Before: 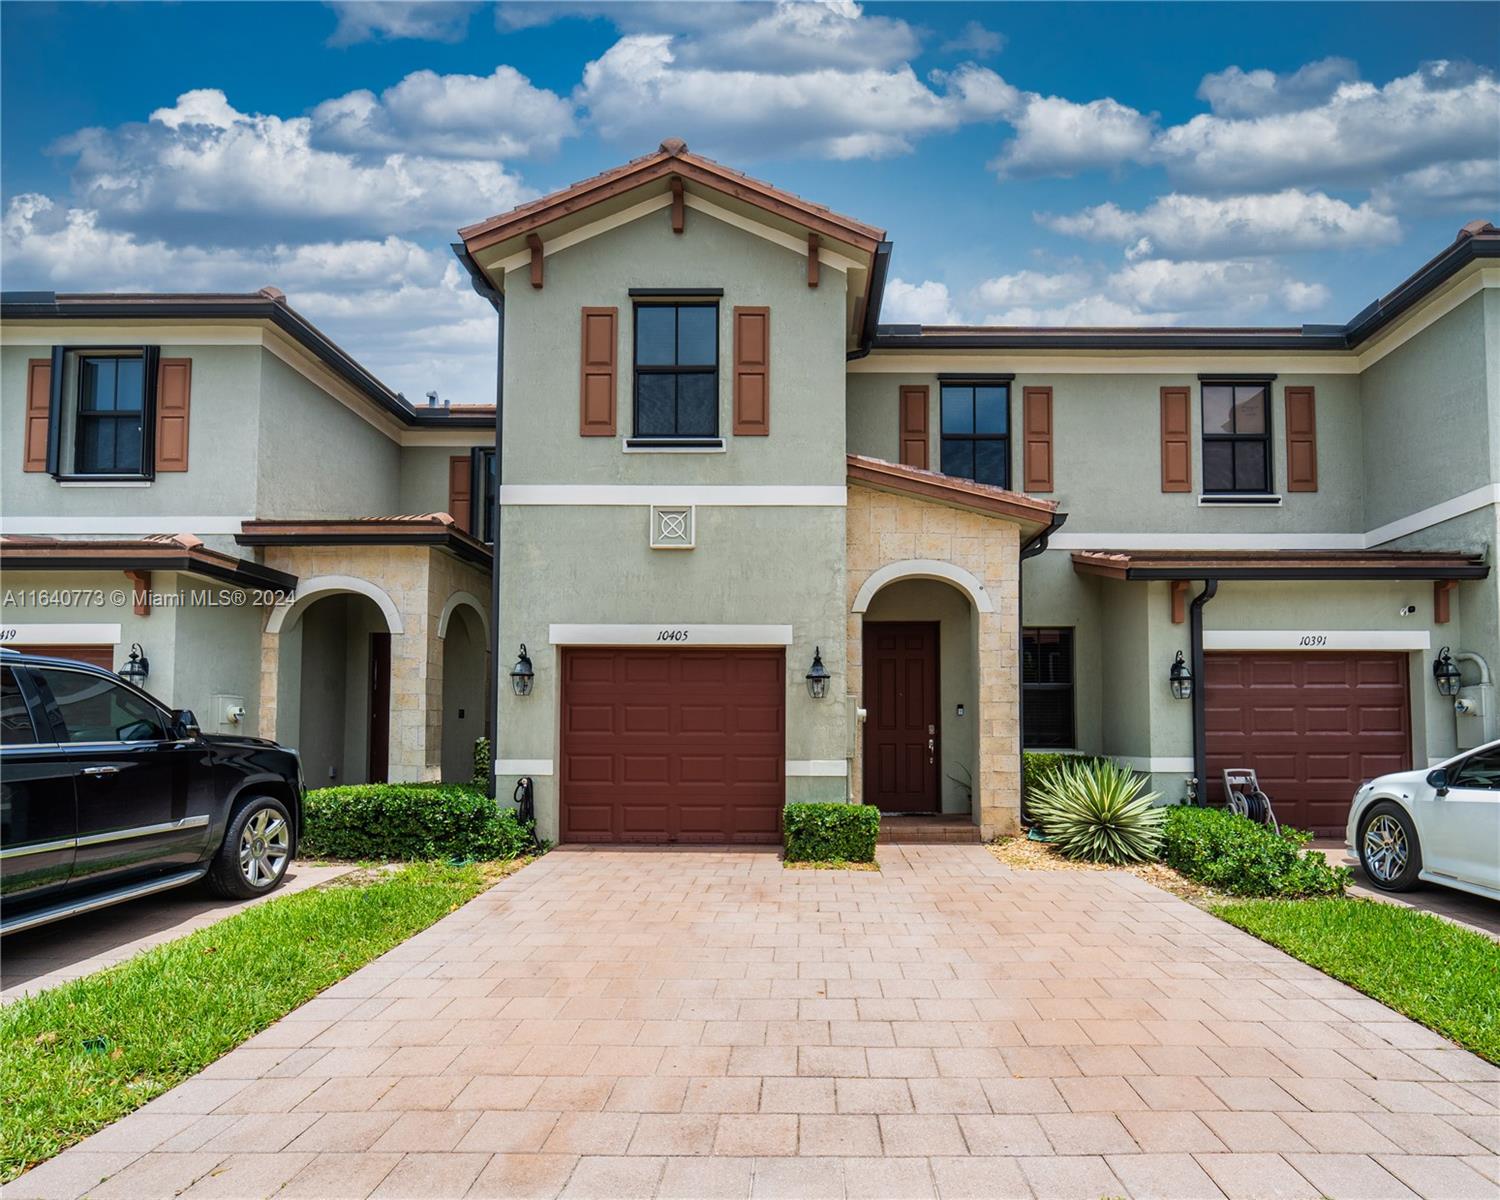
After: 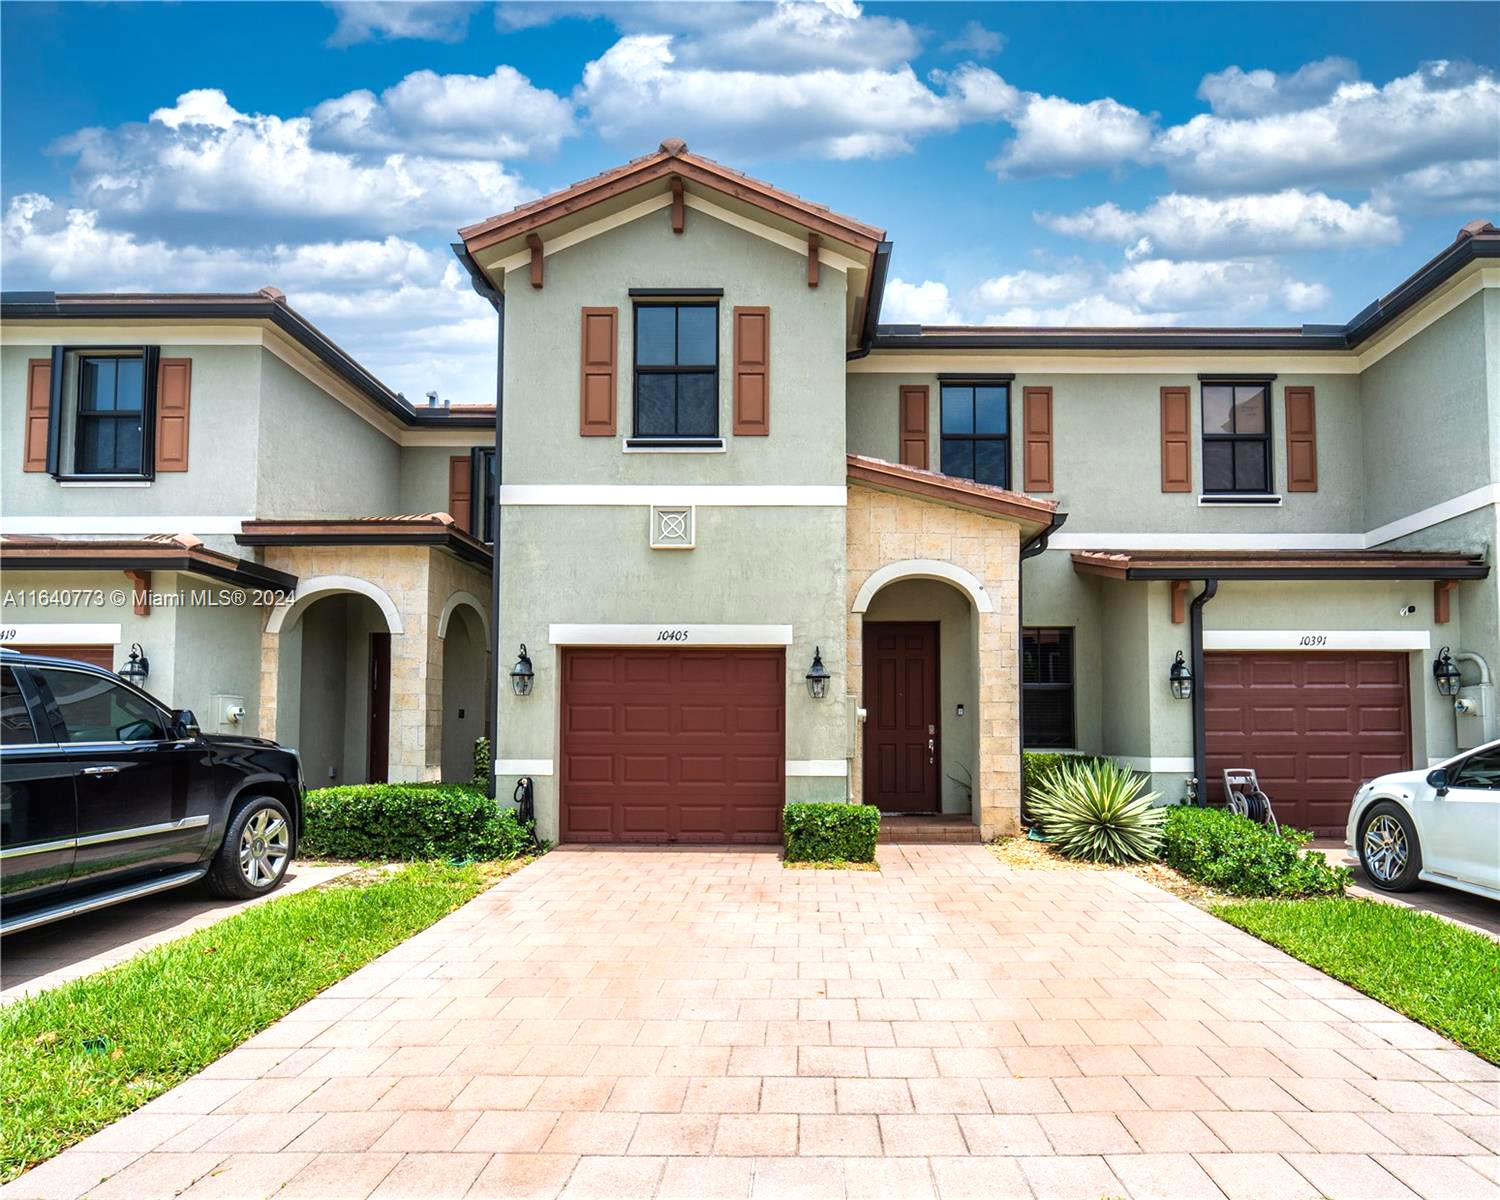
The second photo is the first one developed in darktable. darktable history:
exposure: exposure 0.577 EV, compensate highlight preservation false
